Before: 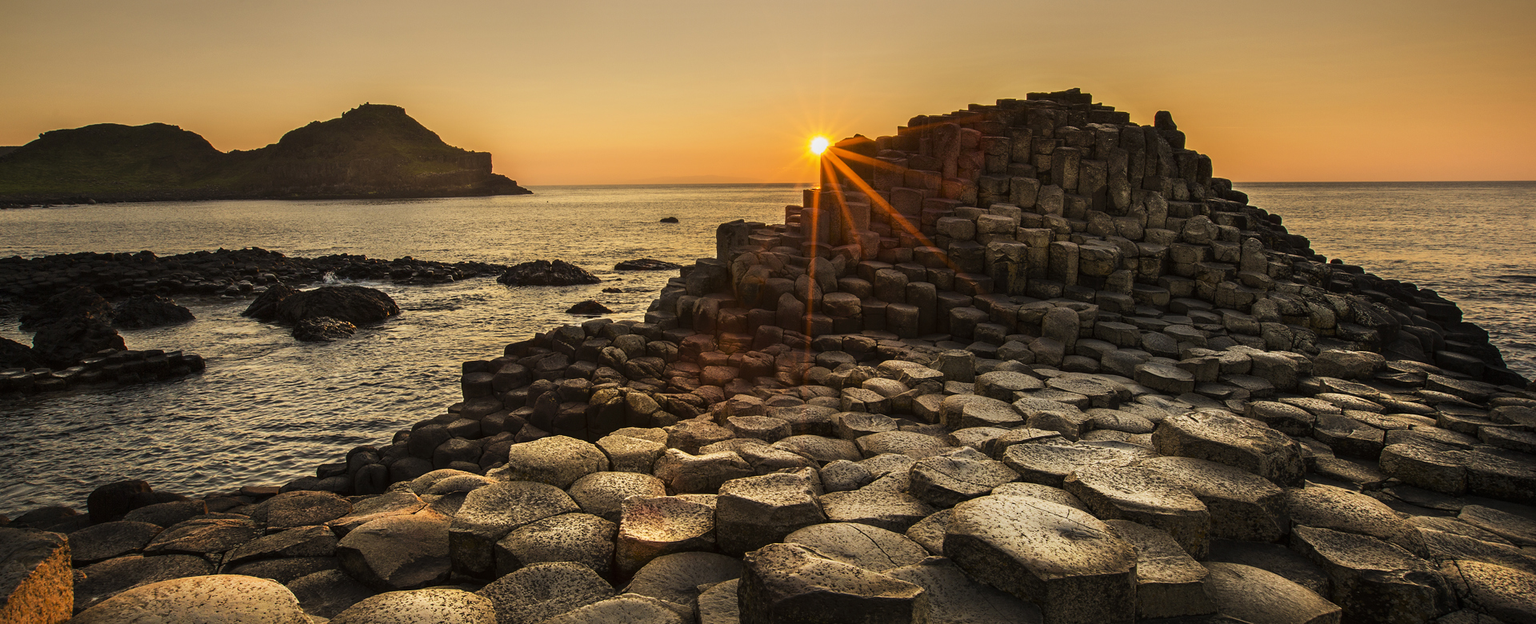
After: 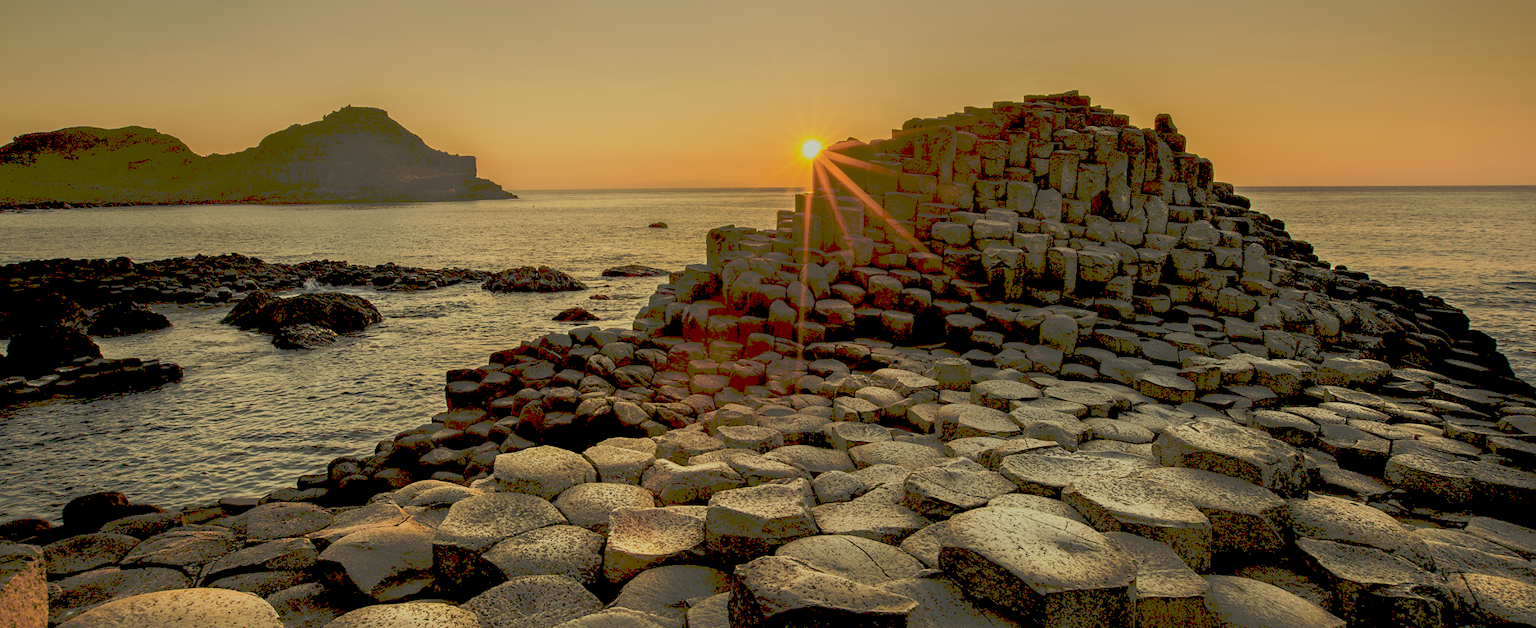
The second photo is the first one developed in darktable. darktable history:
exposure: black level correction 0.009, exposure -0.655 EV, compensate exposure bias true, compensate highlight preservation false
crop and rotate: left 1.73%, right 0.542%, bottom 1.536%
tone curve: curves: ch0 [(0, 0) (0.003, 0.278) (0.011, 0.282) (0.025, 0.282) (0.044, 0.29) (0.069, 0.295) (0.1, 0.306) (0.136, 0.316) (0.177, 0.33) (0.224, 0.358) (0.277, 0.403) (0.335, 0.451) (0.399, 0.505) (0.468, 0.558) (0.543, 0.611) (0.623, 0.679) (0.709, 0.751) (0.801, 0.815) (0.898, 0.863) (1, 1)], preserve colors none
color correction: highlights a* -5.93, highlights b* 10.81
